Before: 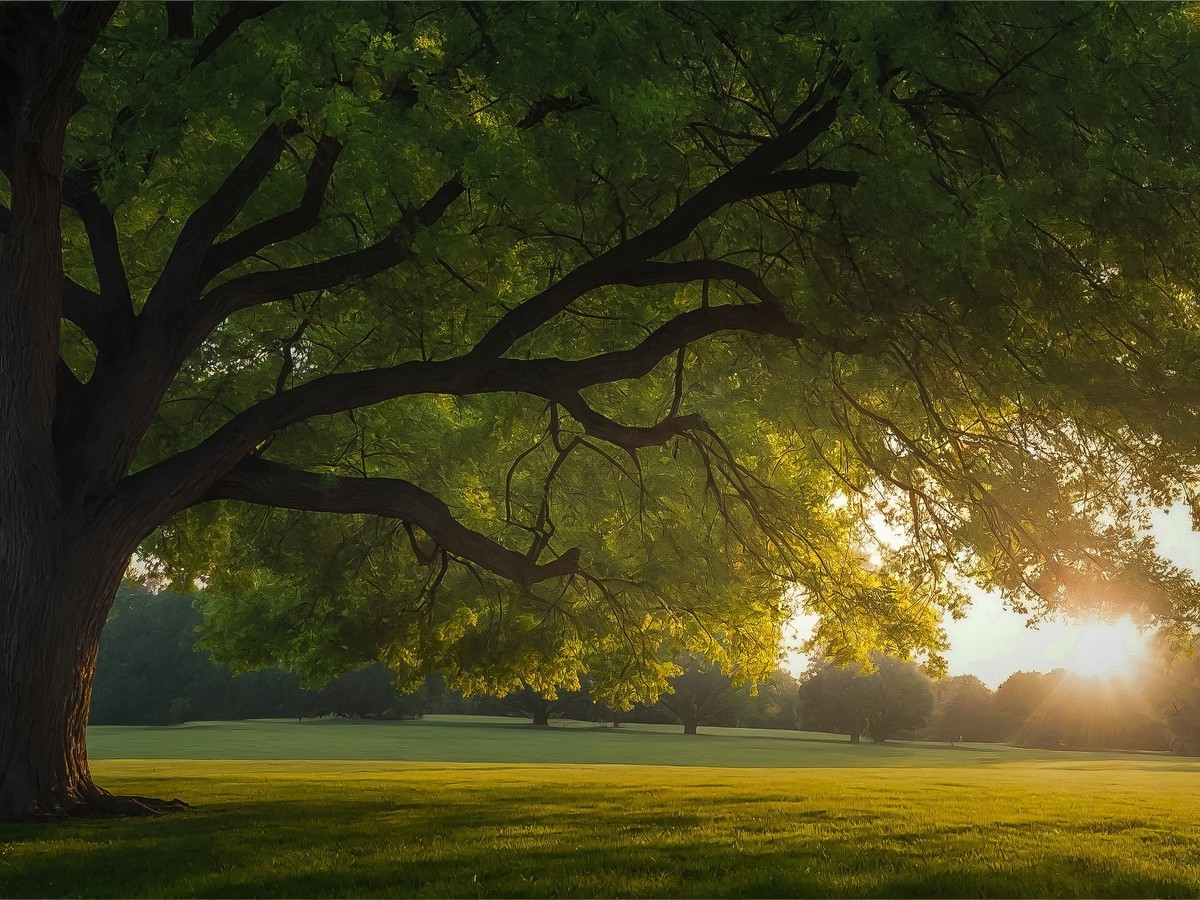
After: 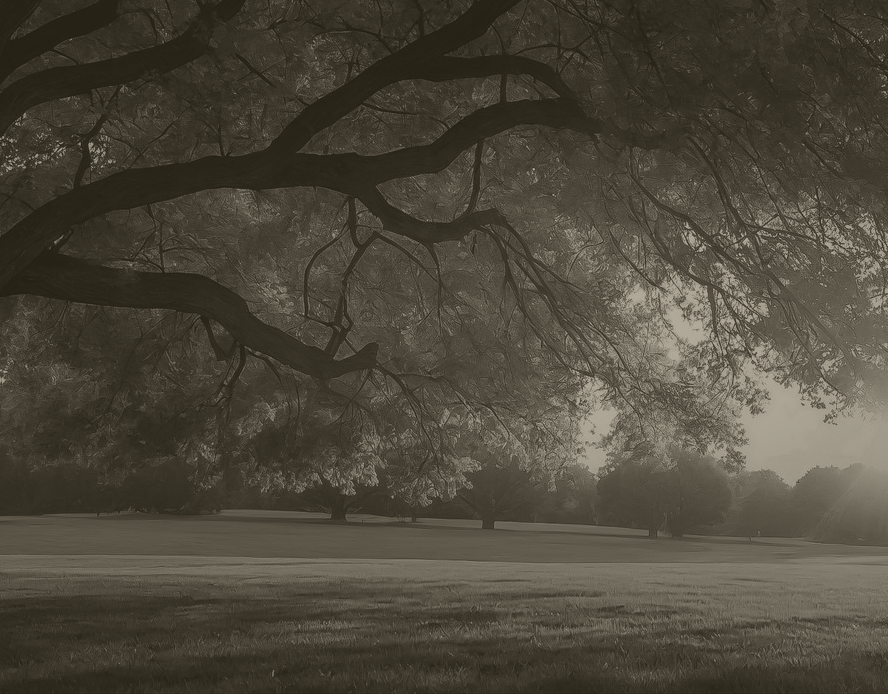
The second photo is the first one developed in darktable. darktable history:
crop: left 16.871%, top 22.857%, right 9.116%
colorize: hue 41.44°, saturation 22%, source mix 60%, lightness 10.61%
